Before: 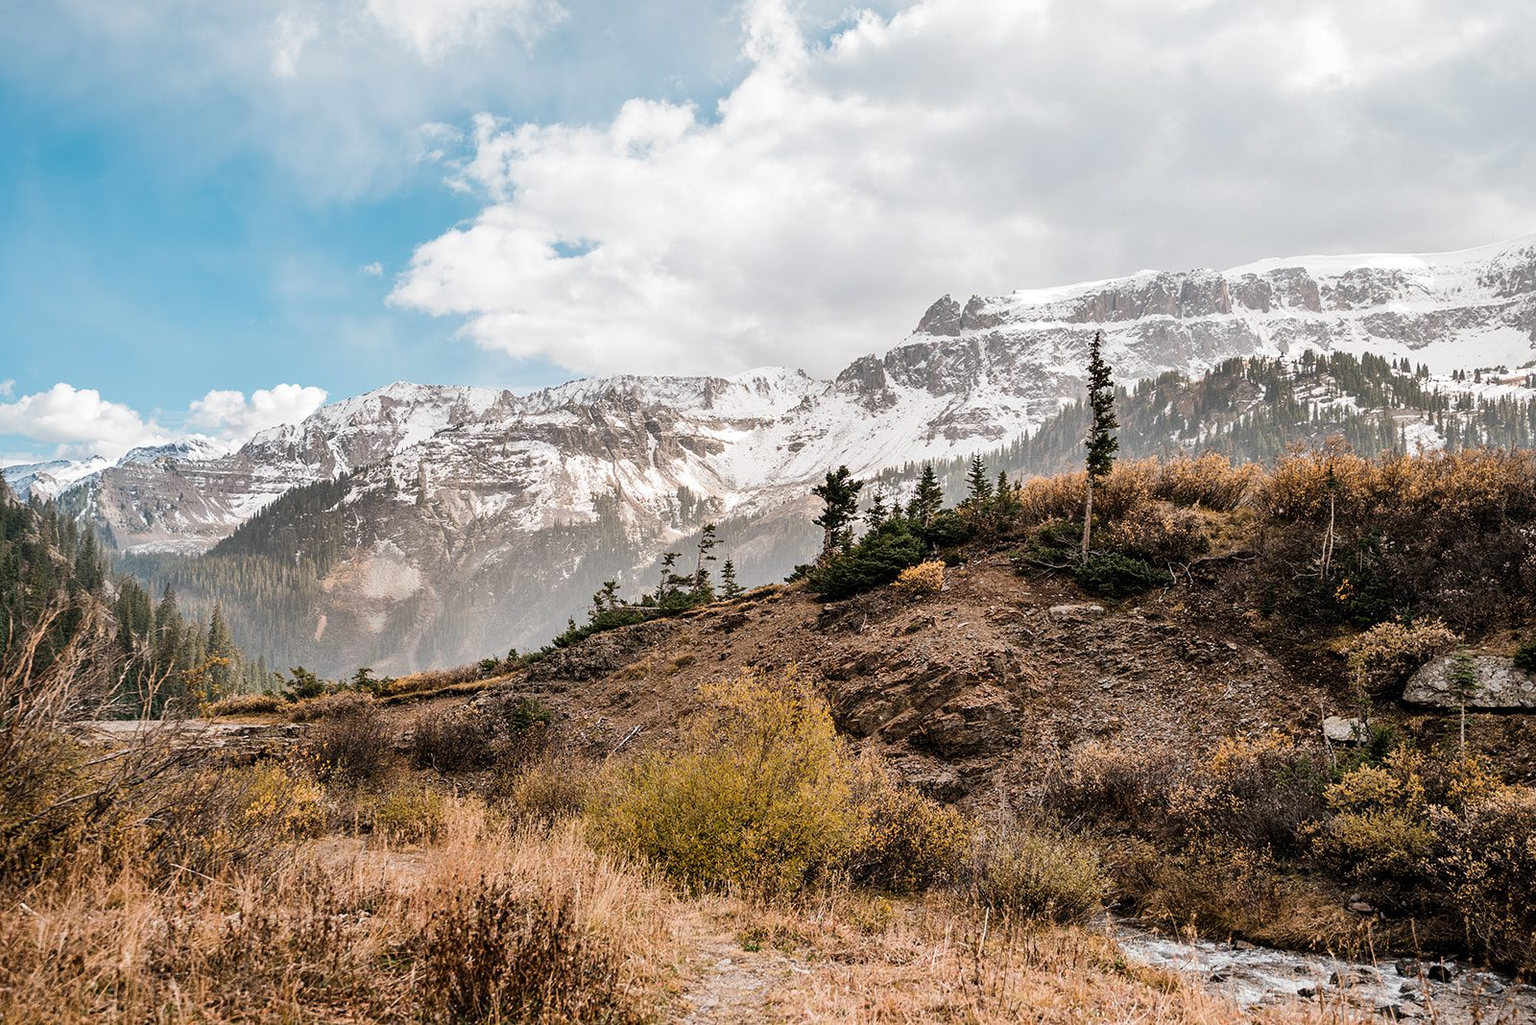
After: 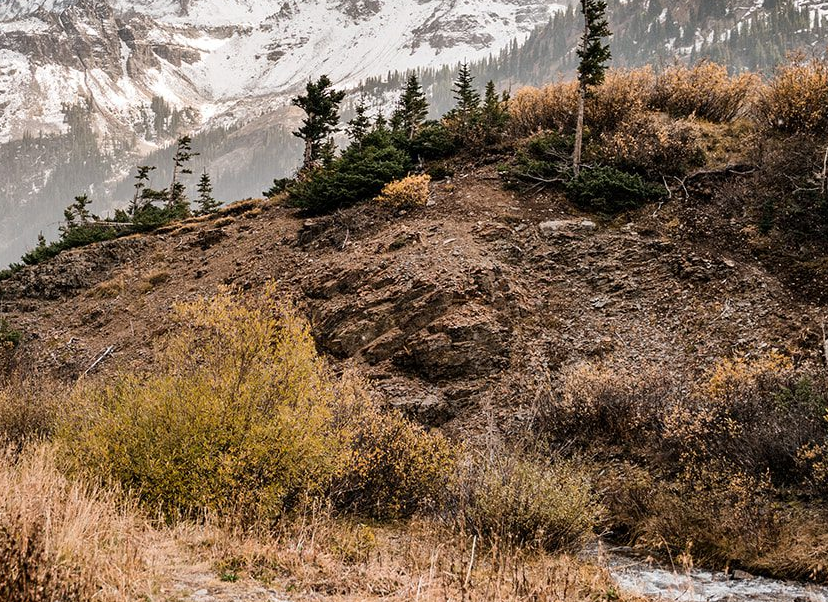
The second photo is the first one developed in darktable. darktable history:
crop: left 34.628%, top 38.468%, right 13.582%, bottom 5.135%
